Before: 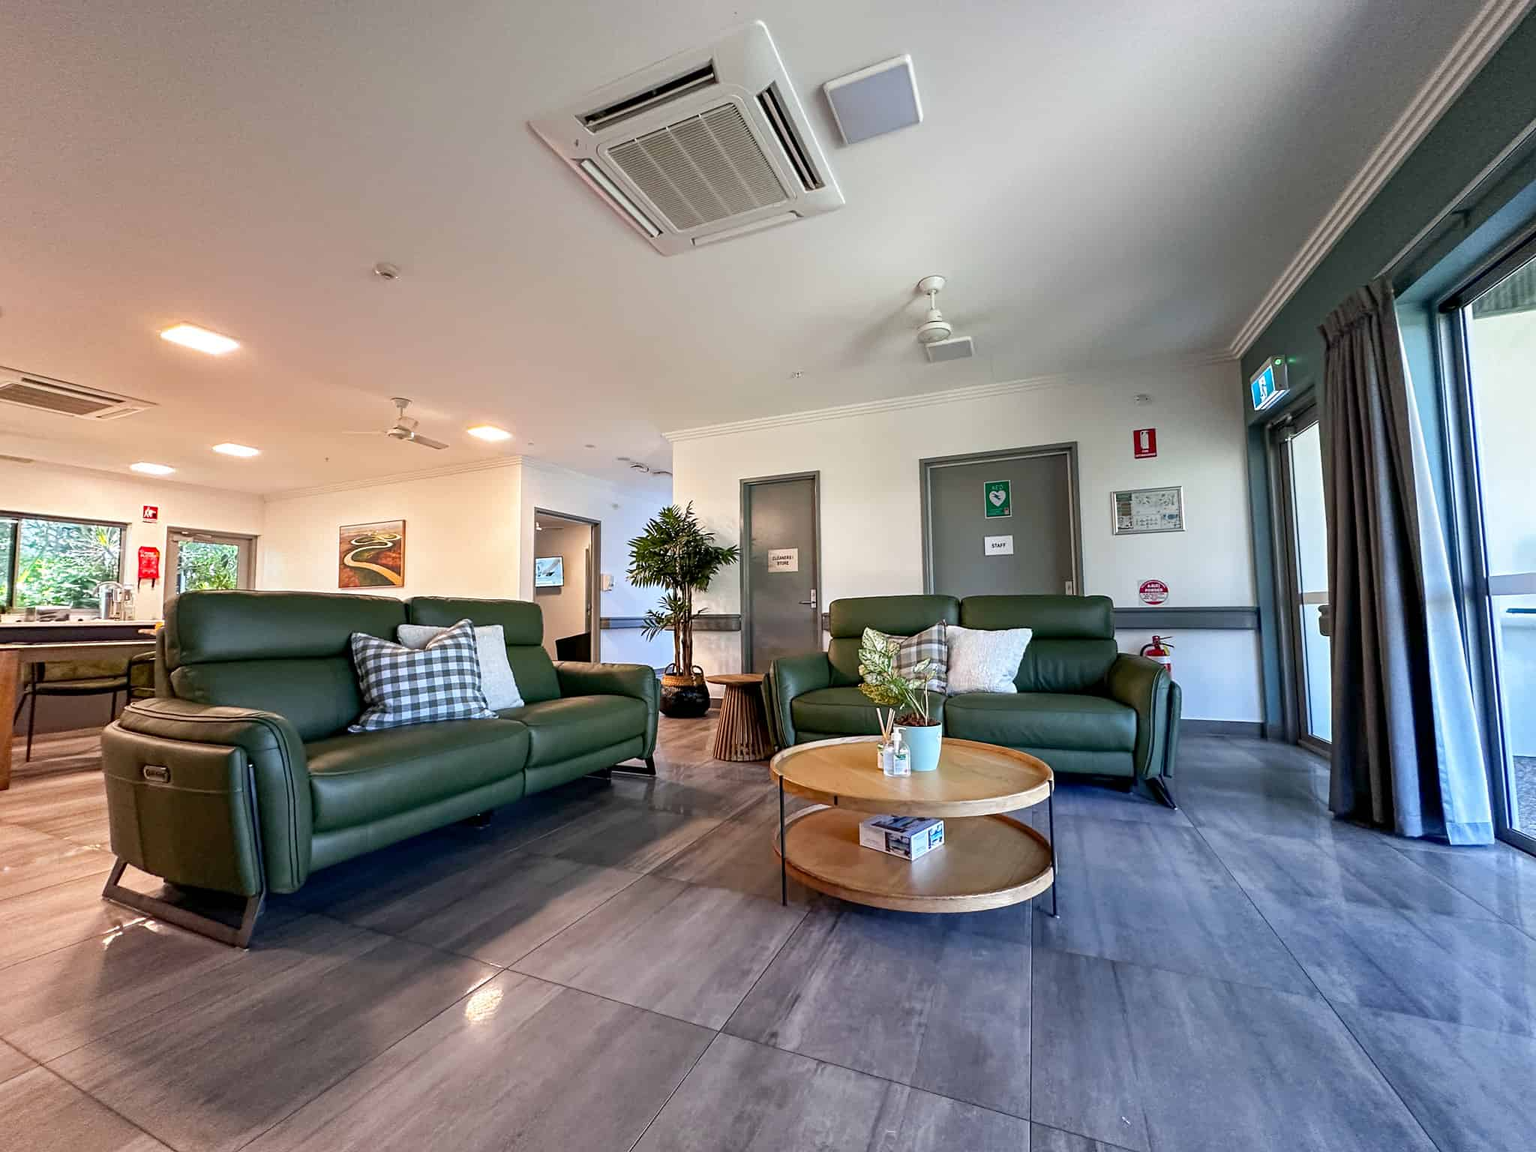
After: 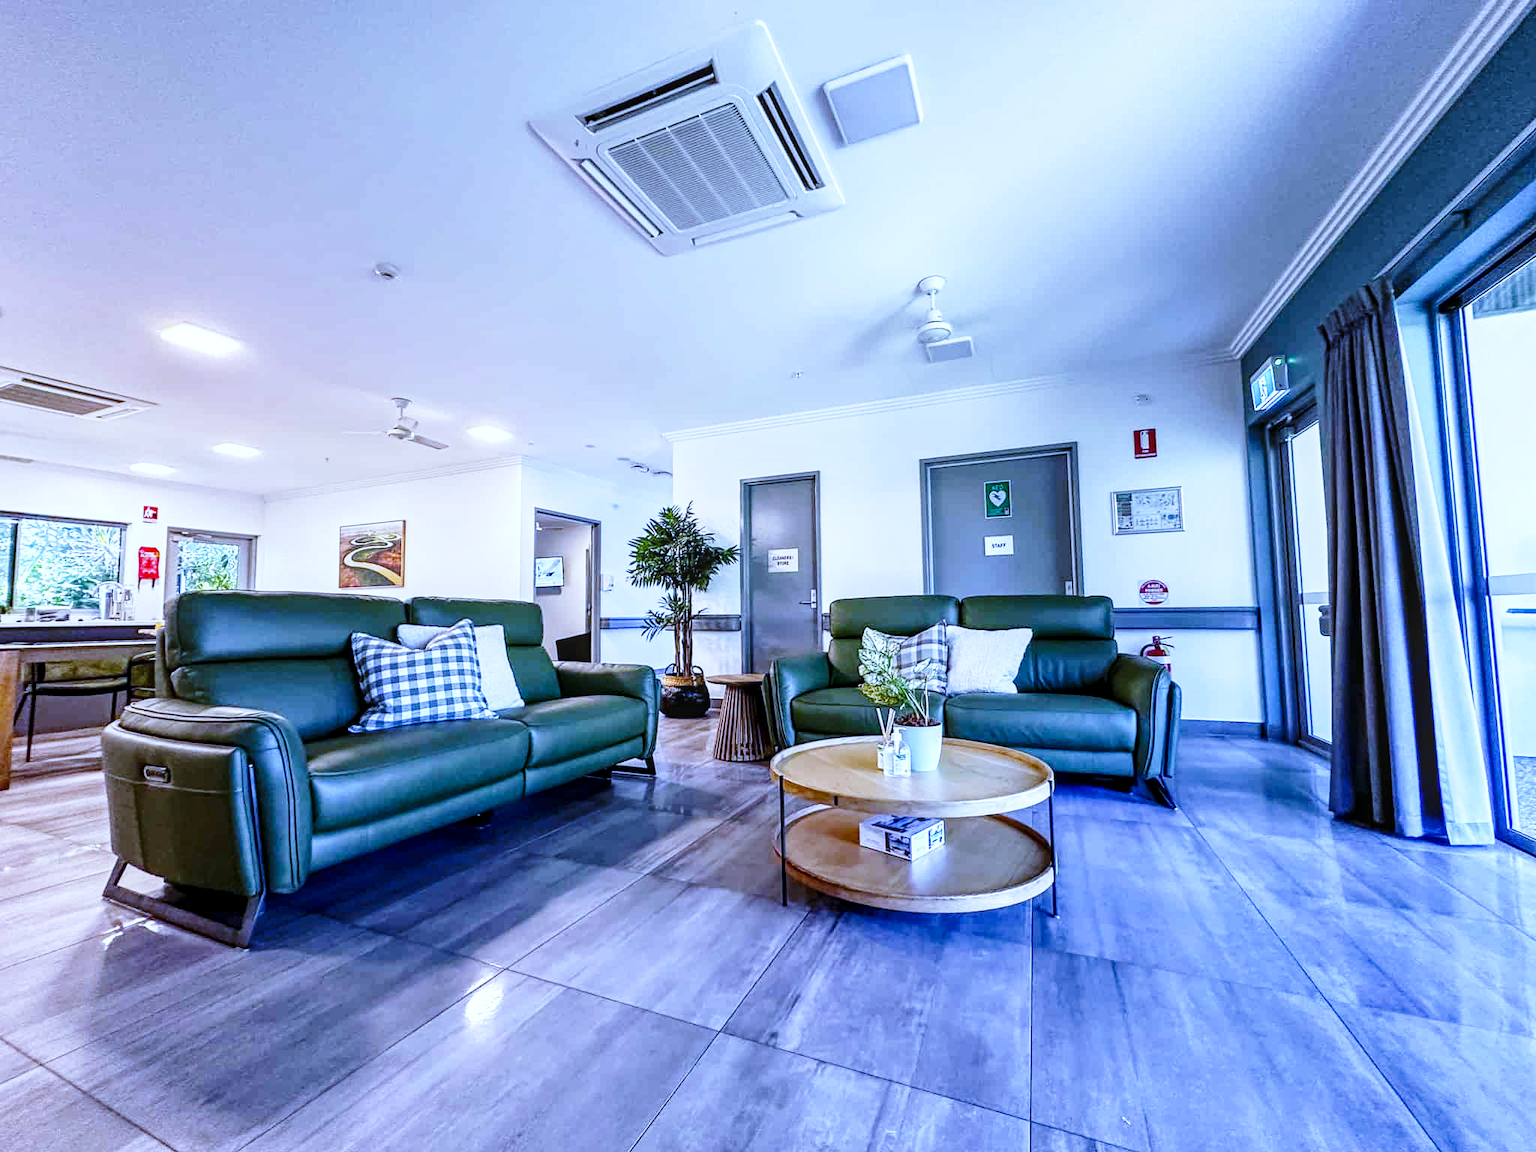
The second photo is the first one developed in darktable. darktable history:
base curve: curves: ch0 [(0, 0) (0.028, 0.03) (0.121, 0.232) (0.46, 0.748) (0.859, 0.968) (1, 1)], preserve colors none
white balance: red 0.766, blue 1.537
local contrast: on, module defaults
